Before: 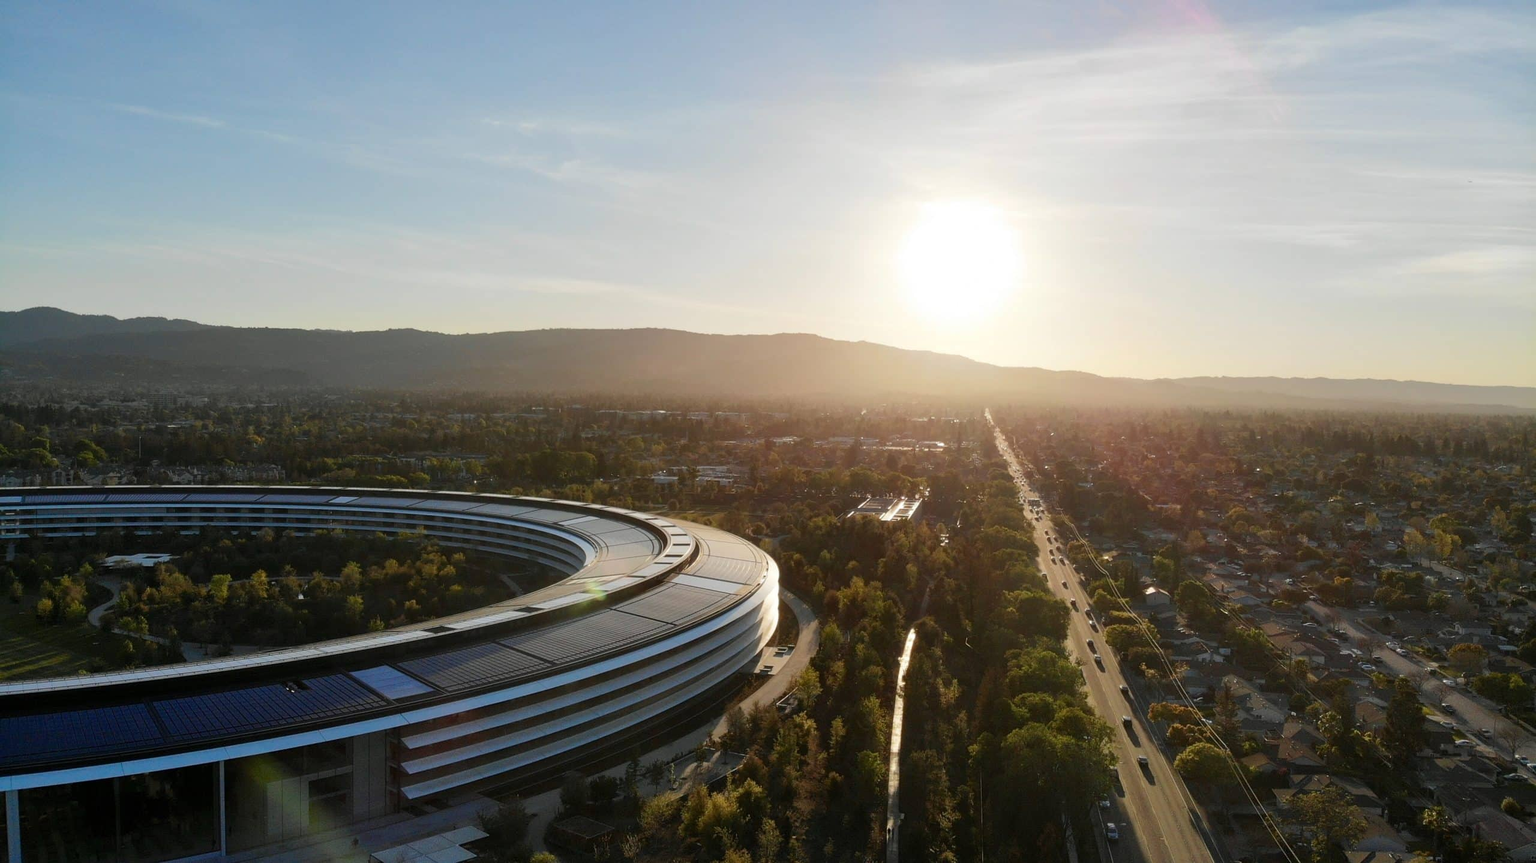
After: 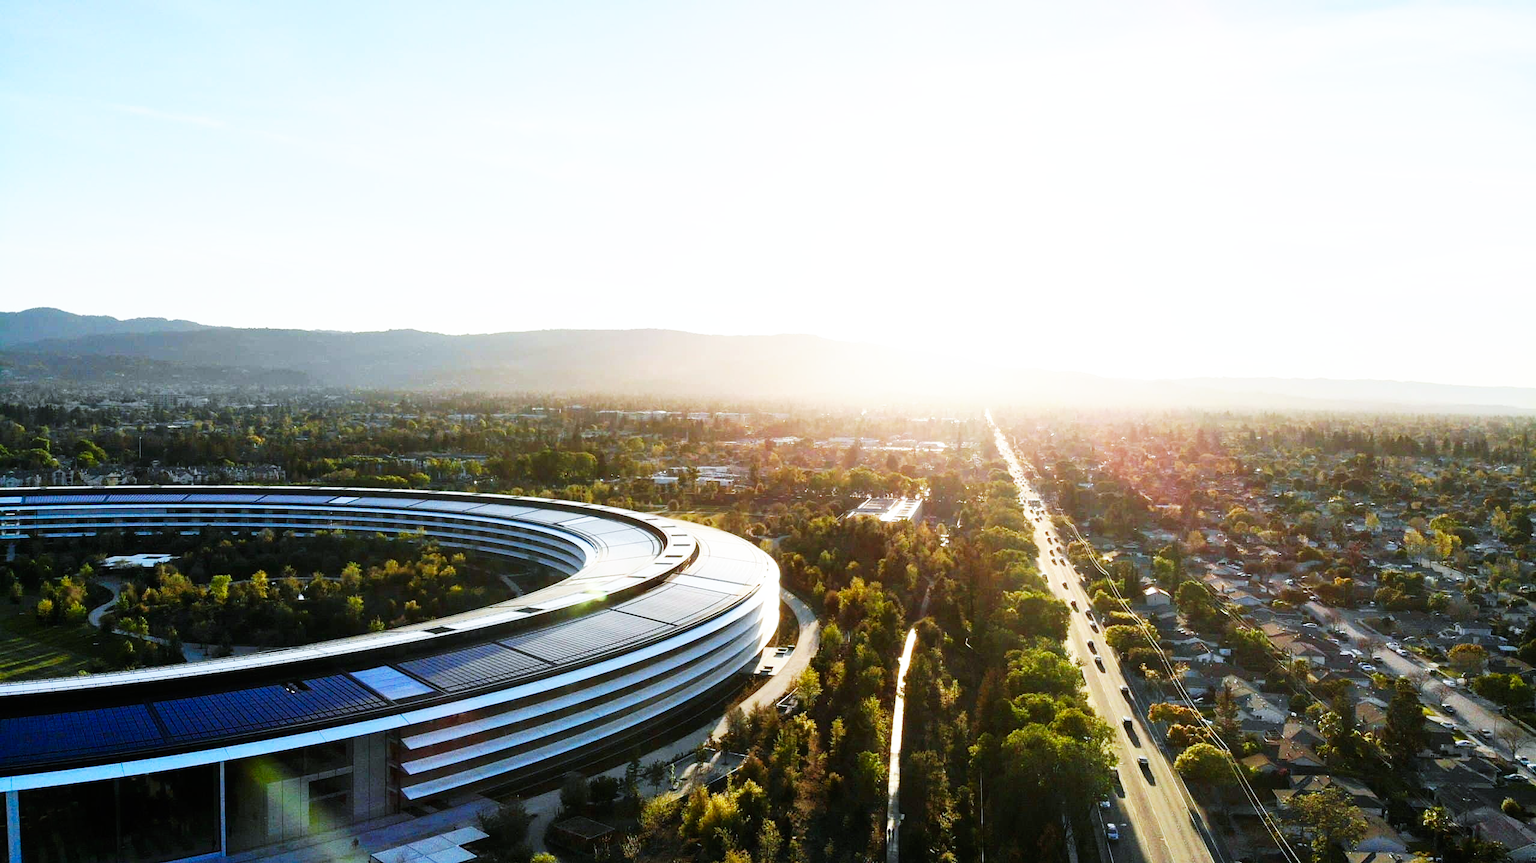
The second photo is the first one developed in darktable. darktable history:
exposure: exposure 0.507 EV, compensate highlight preservation false
base curve: curves: ch0 [(0, 0) (0.007, 0.004) (0.027, 0.03) (0.046, 0.07) (0.207, 0.54) (0.442, 0.872) (0.673, 0.972) (1, 1)], preserve colors none
white balance: red 0.924, blue 1.095
